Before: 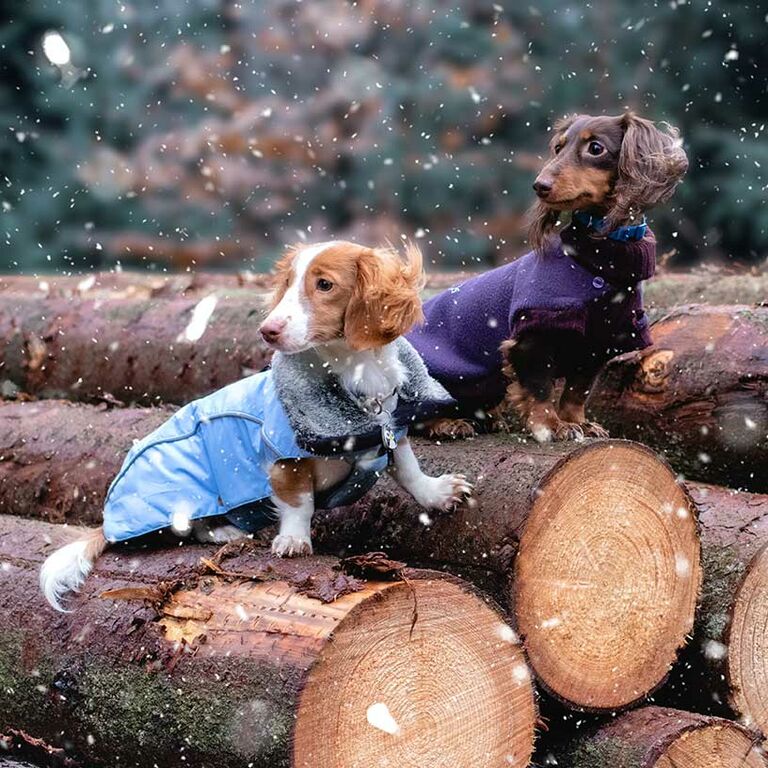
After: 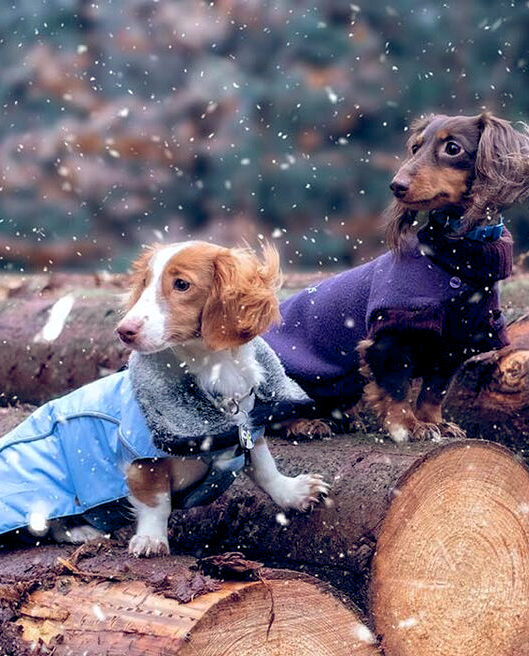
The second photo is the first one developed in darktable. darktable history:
crop: left 18.65%, right 12.386%, bottom 14.273%
color balance rgb: global offset › luminance -0.278%, global offset › chroma 0.309%, global offset › hue 260.73°, perceptual saturation grading › global saturation 2.836%
